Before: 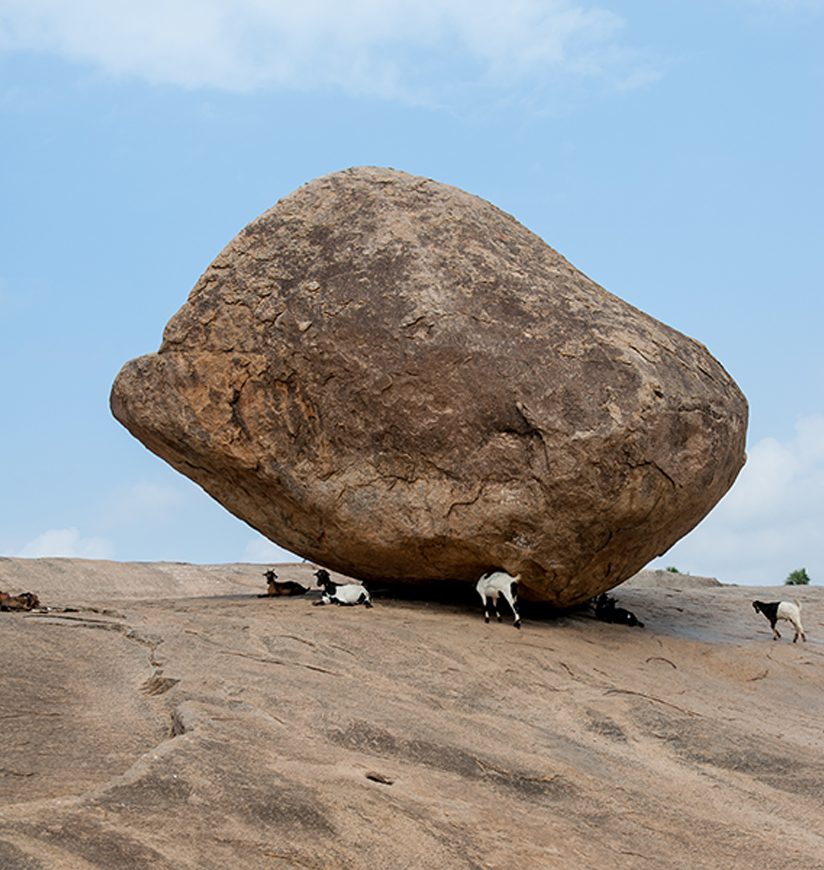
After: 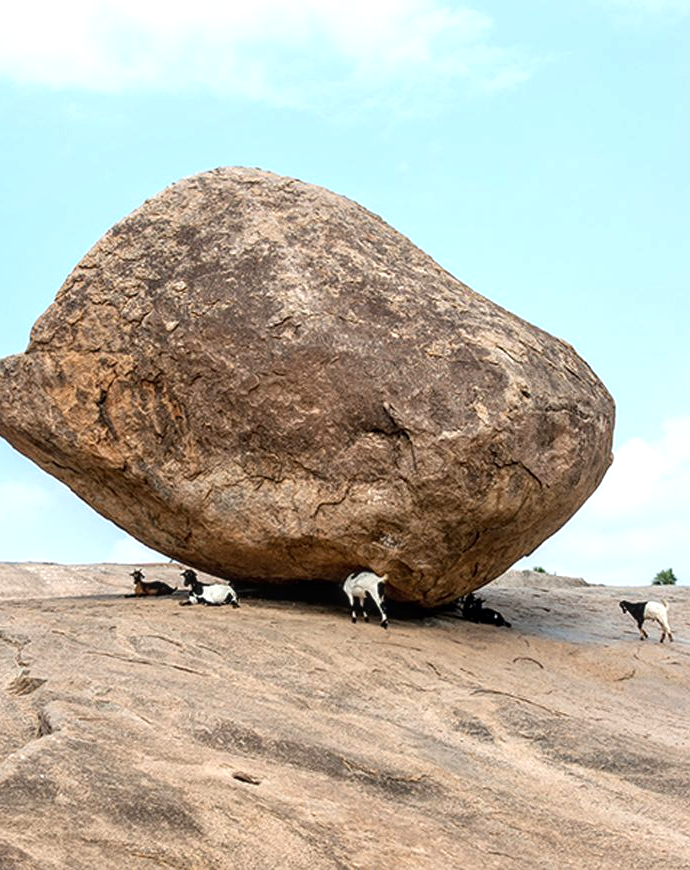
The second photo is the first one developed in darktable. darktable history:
crop: left 16.149%
local contrast: on, module defaults
exposure: black level correction 0, exposure 0.699 EV, compensate highlight preservation false
